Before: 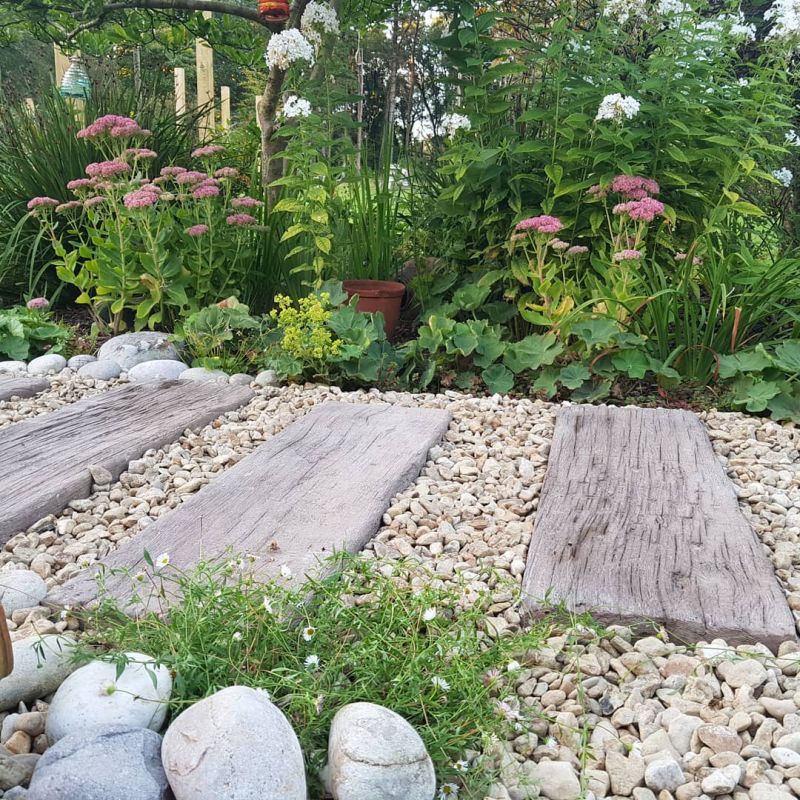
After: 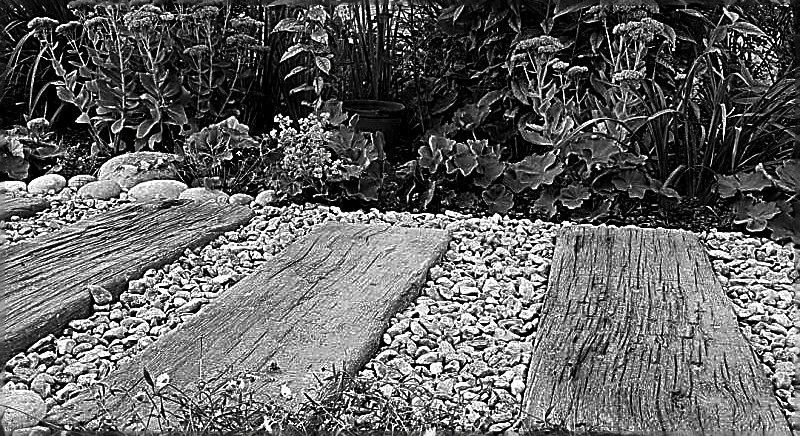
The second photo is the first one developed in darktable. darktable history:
crop and rotate: top 22.597%, bottom 22.875%
contrast brightness saturation: contrast -0.028, brightness -0.573, saturation -0.99
local contrast: mode bilateral grid, contrast 26, coarseness 60, detail 151%, midtone range 0.2
sharpen: amount 1.99
